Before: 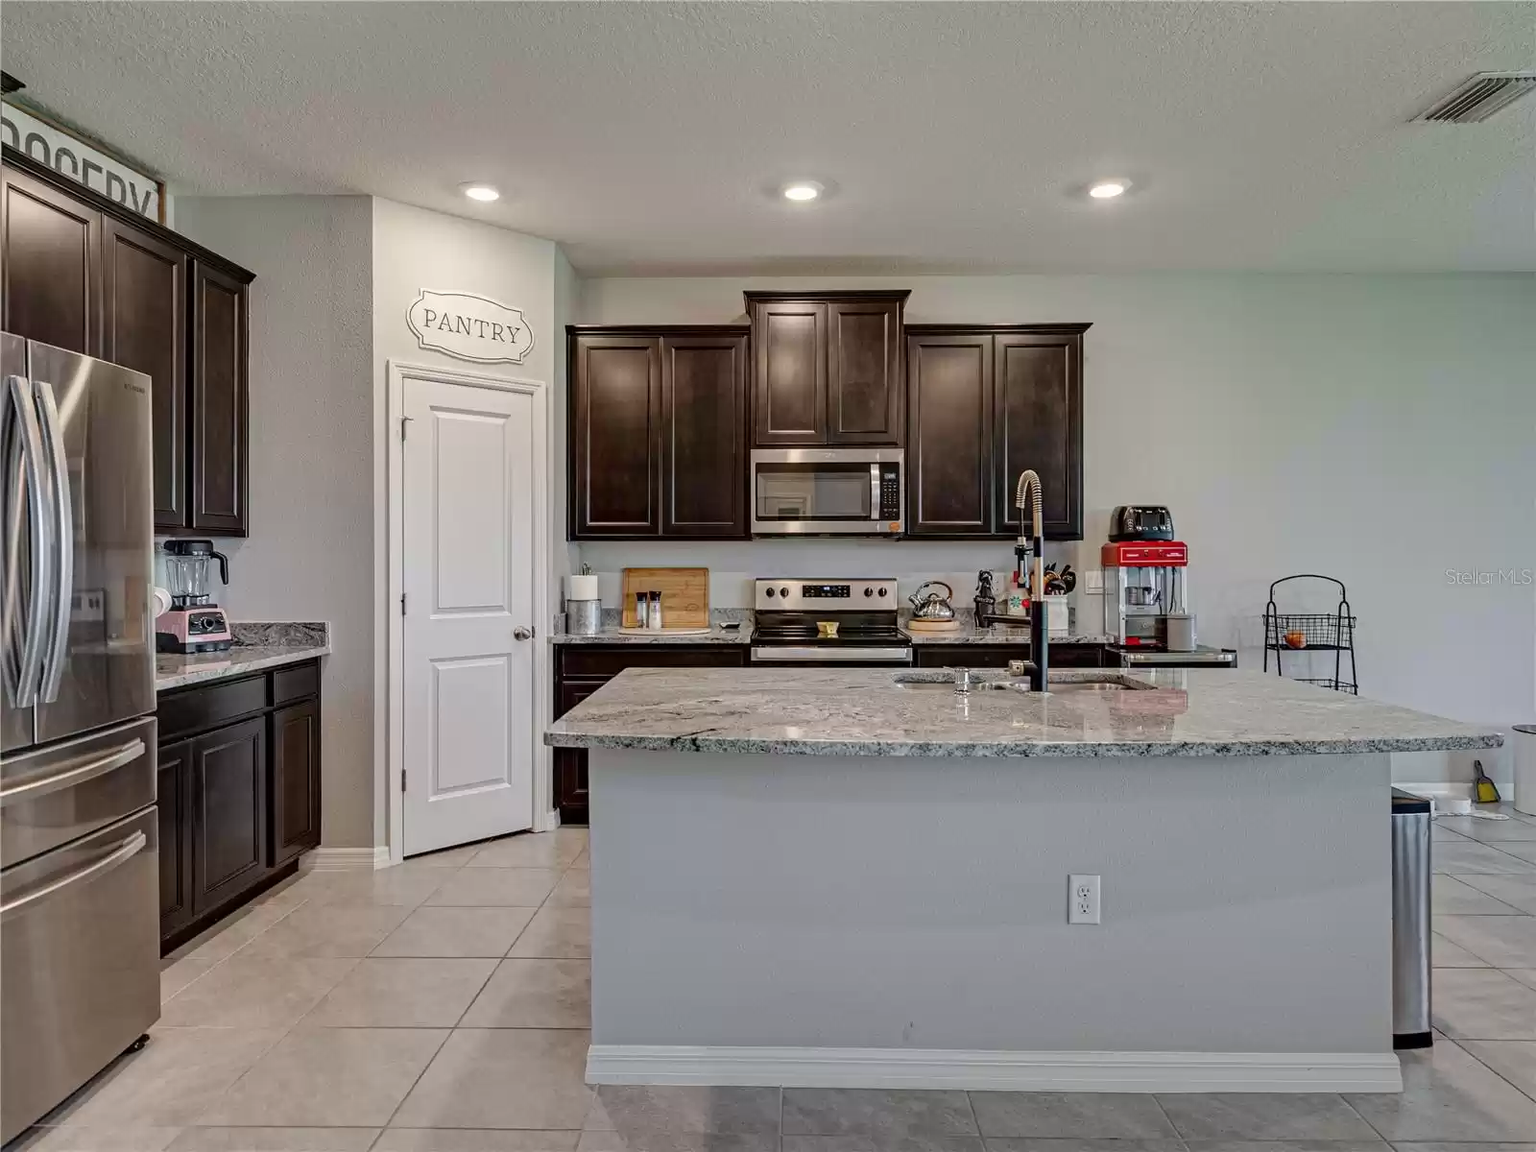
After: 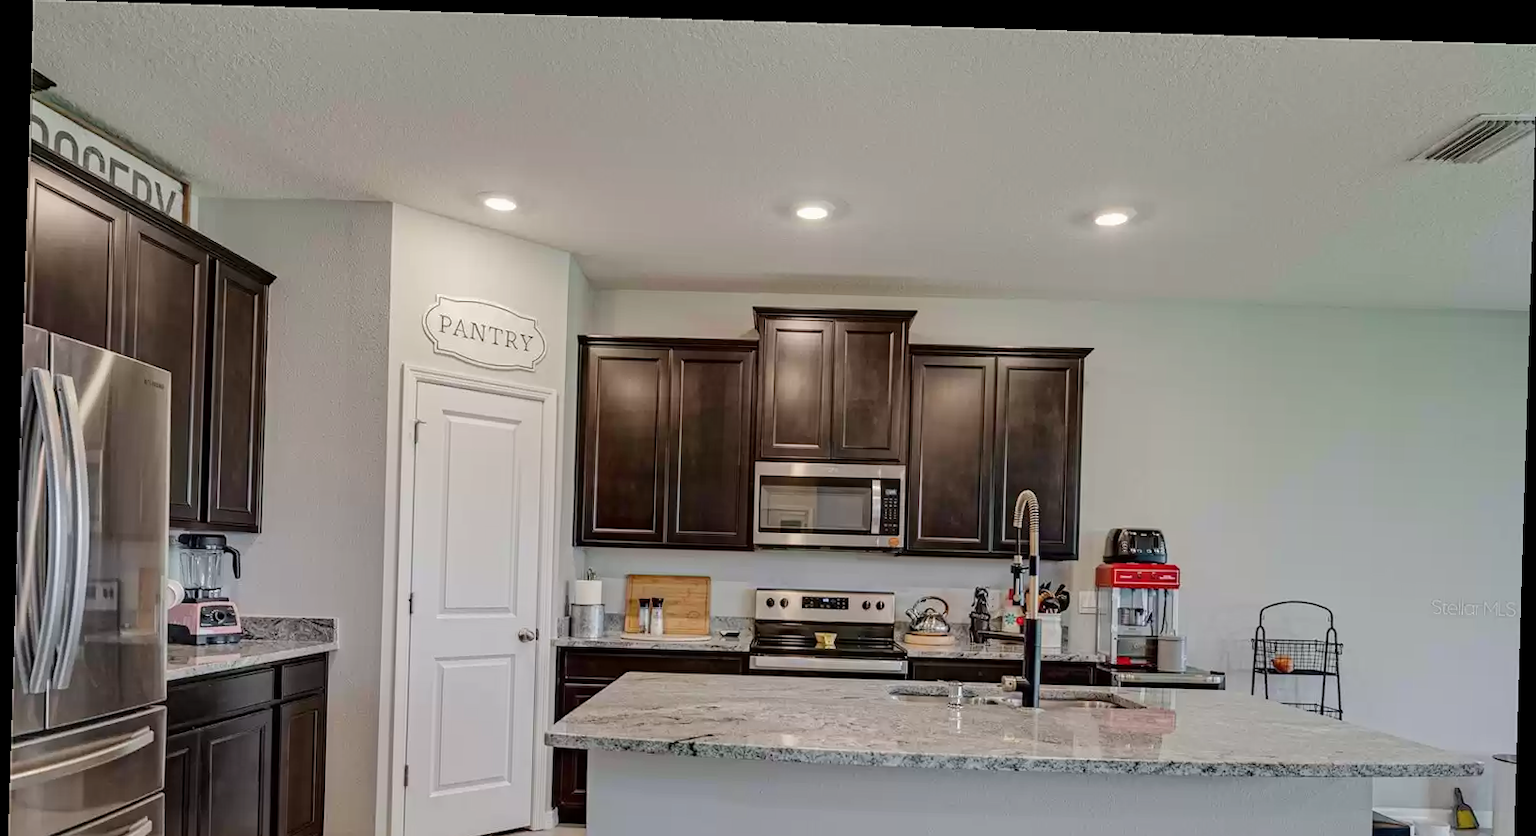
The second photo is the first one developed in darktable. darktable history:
rotate and perspective: rotation 1.72°, automatic cropping off
crop: bottom 28.576%
base curve: curves: ch0 [(0, 0) (0.235, 0.266) (0.503, 0.496) (0.786, 0.72) (1, 1)]
